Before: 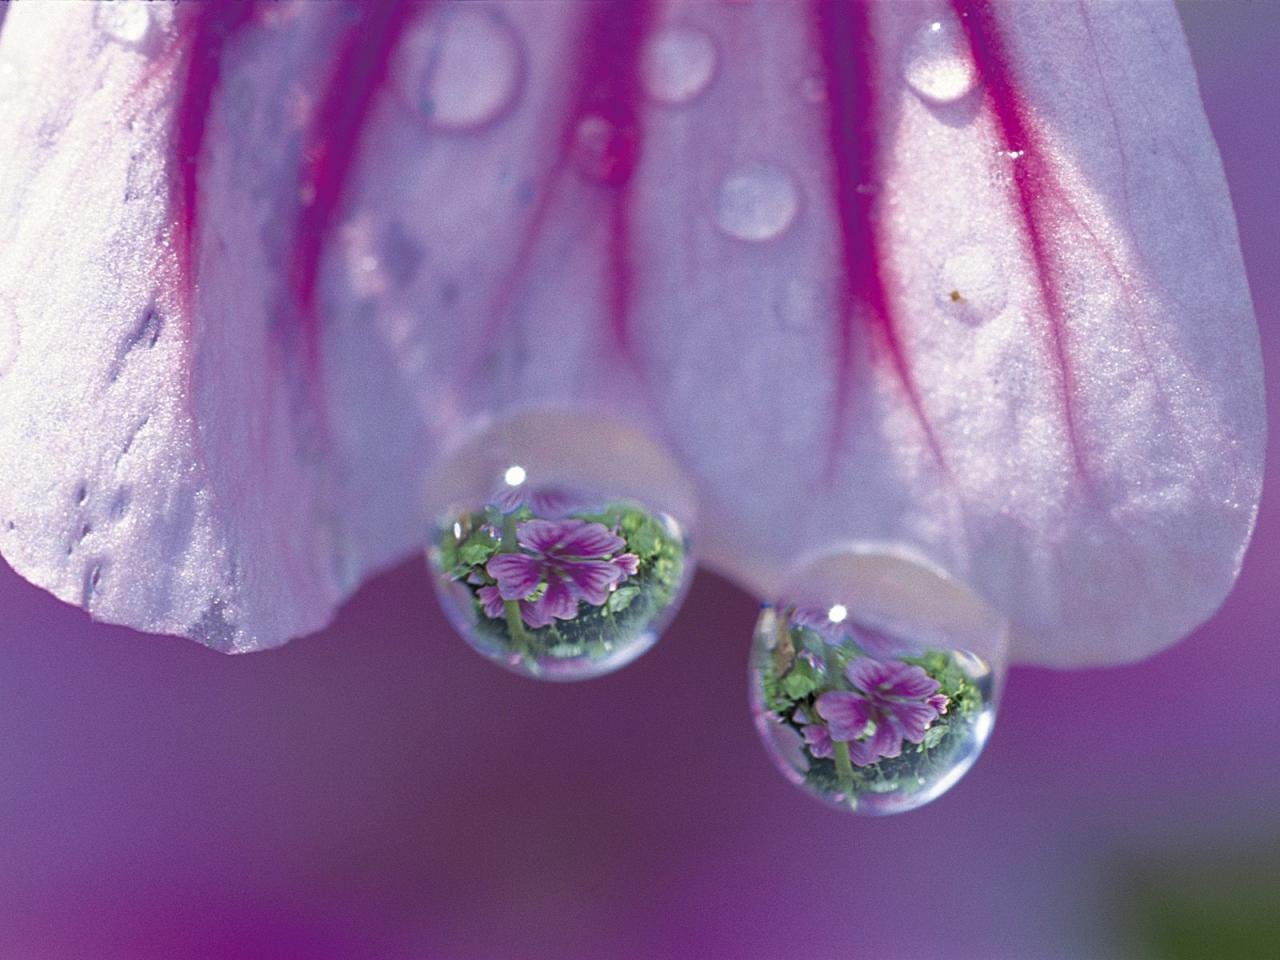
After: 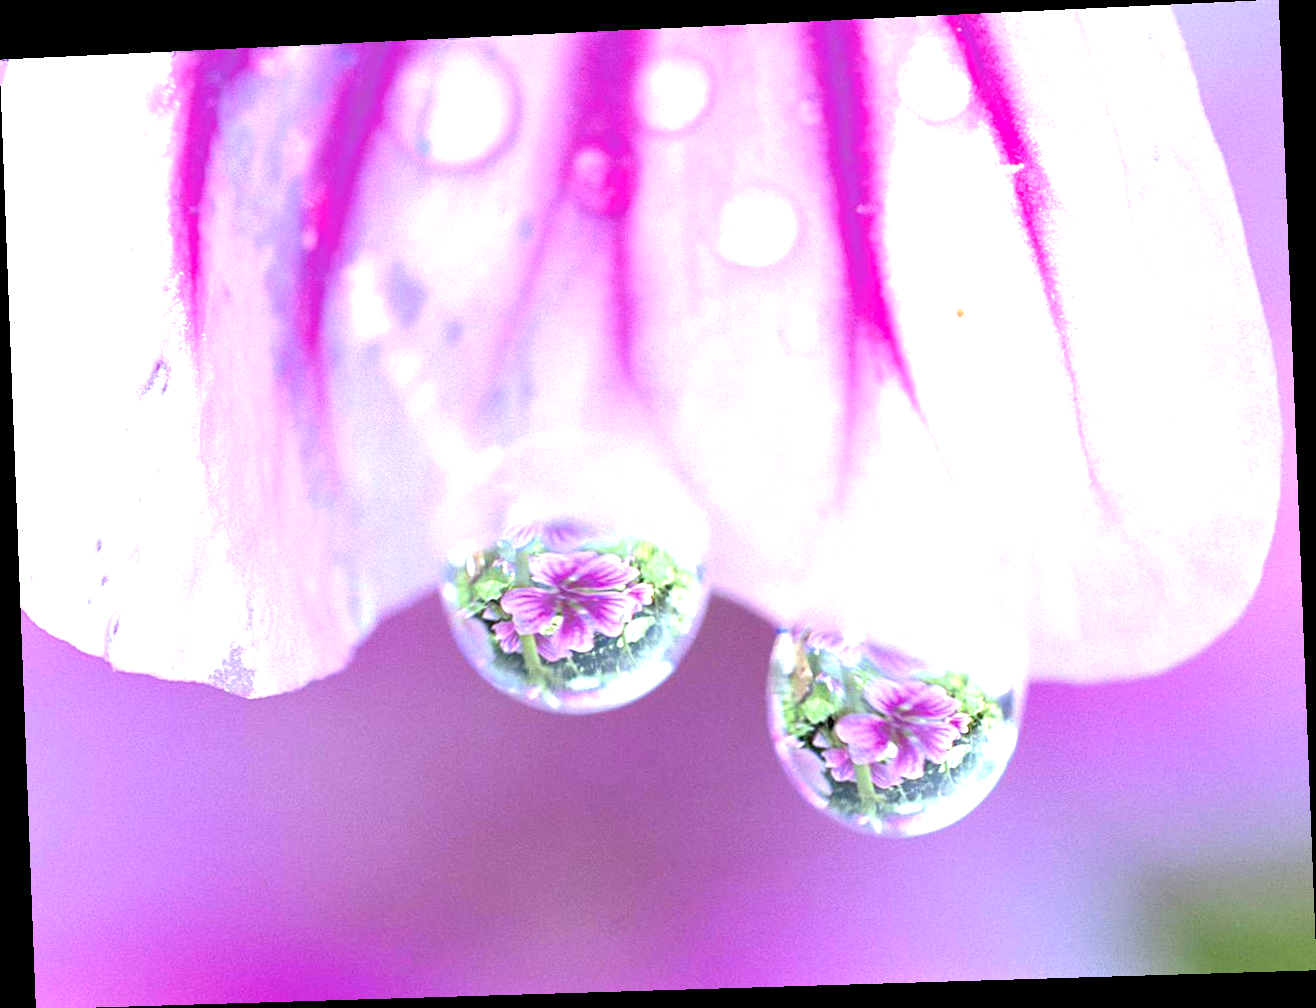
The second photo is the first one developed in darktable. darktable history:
rotate and perspective: rotation -2.22°, lens shift (horizontal) -0.022, automatic cropping off
exposure: black level correction 0.001, exposure 2 EV, compensate highlight preservation false
